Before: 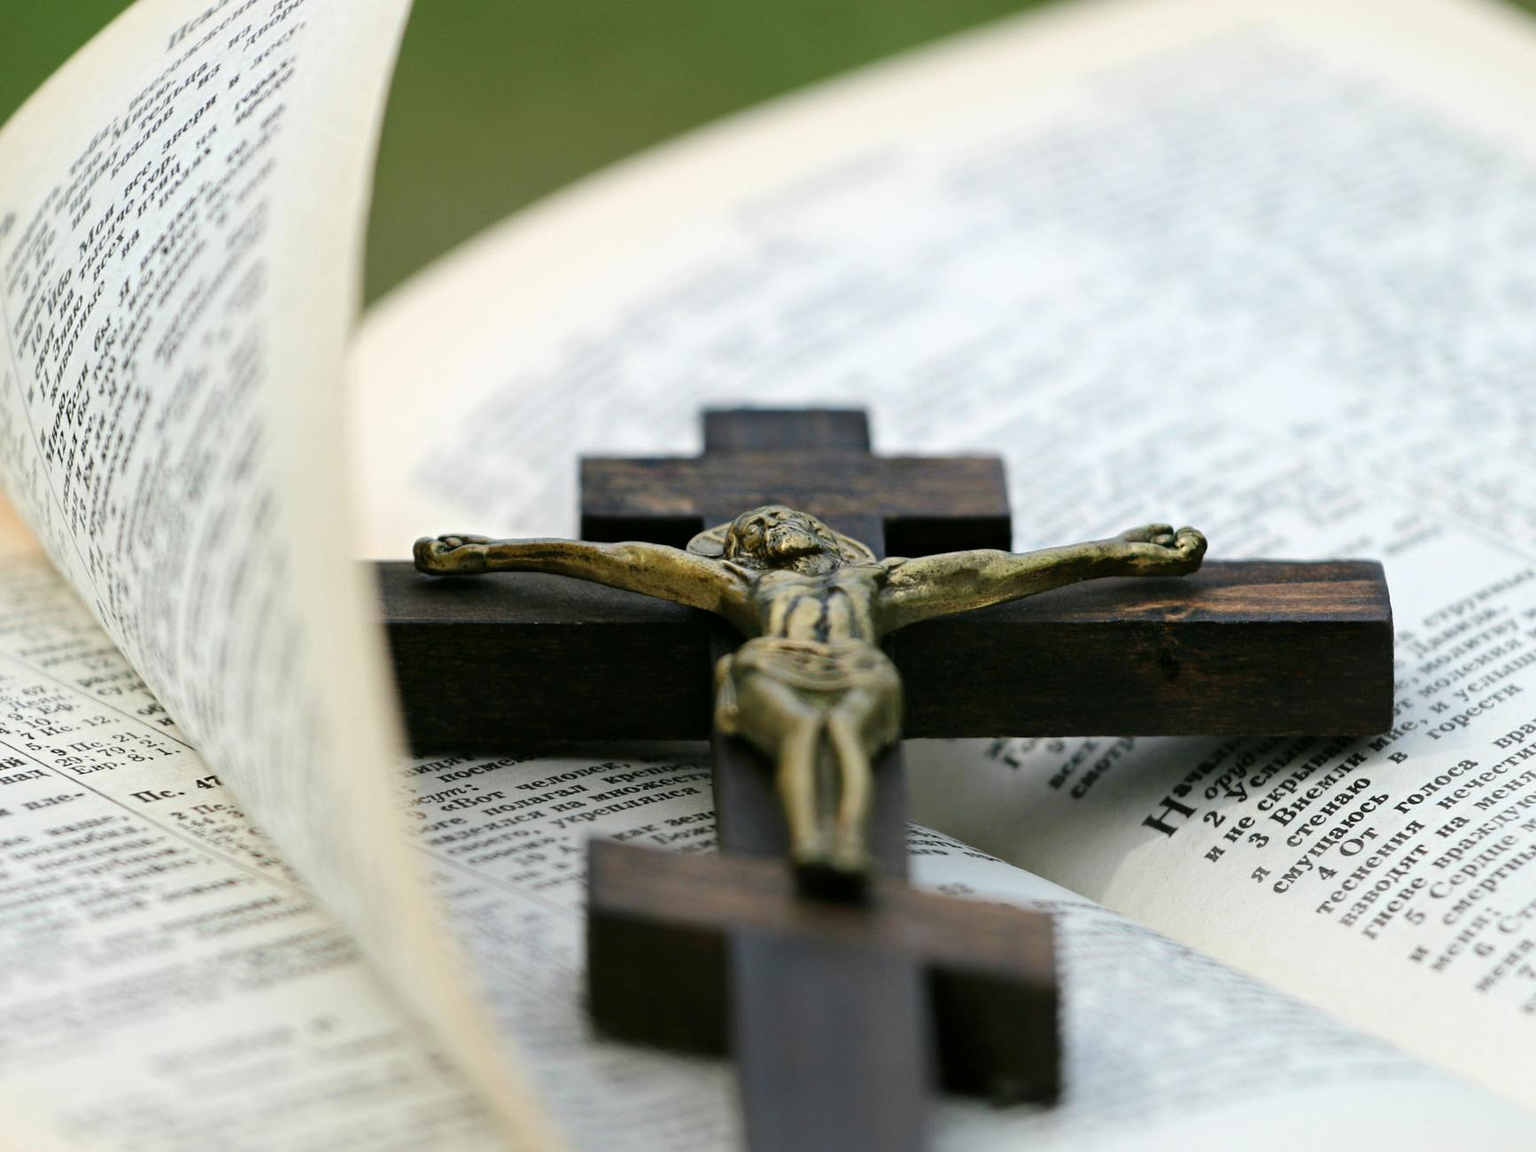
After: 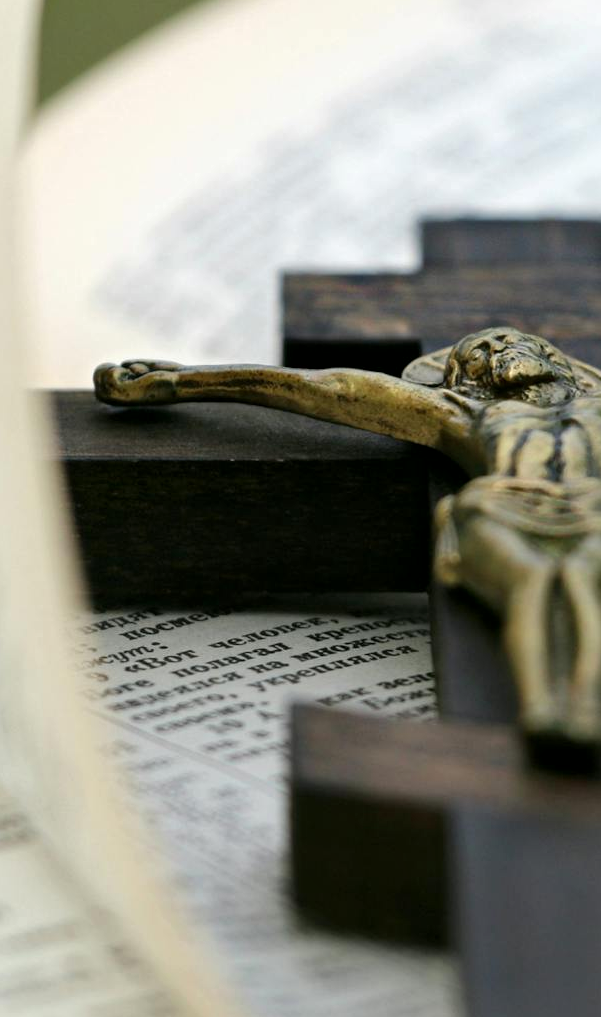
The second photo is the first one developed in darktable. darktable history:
crop and rotate: left 21.588%, top 18.769%, right 43.696%, bottom 2.968%
local contrast: mode bilateral grid, contrast 20, coarseness 50, detail 119%, midtone range 0.2
